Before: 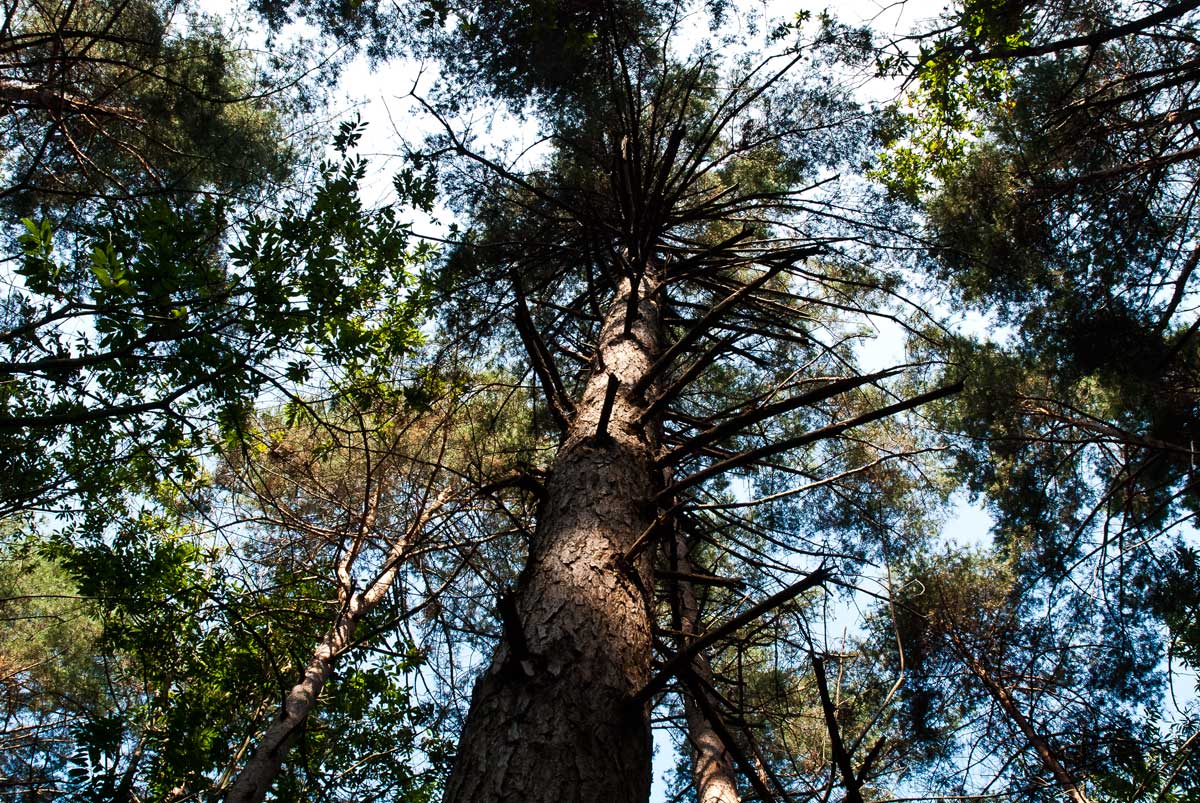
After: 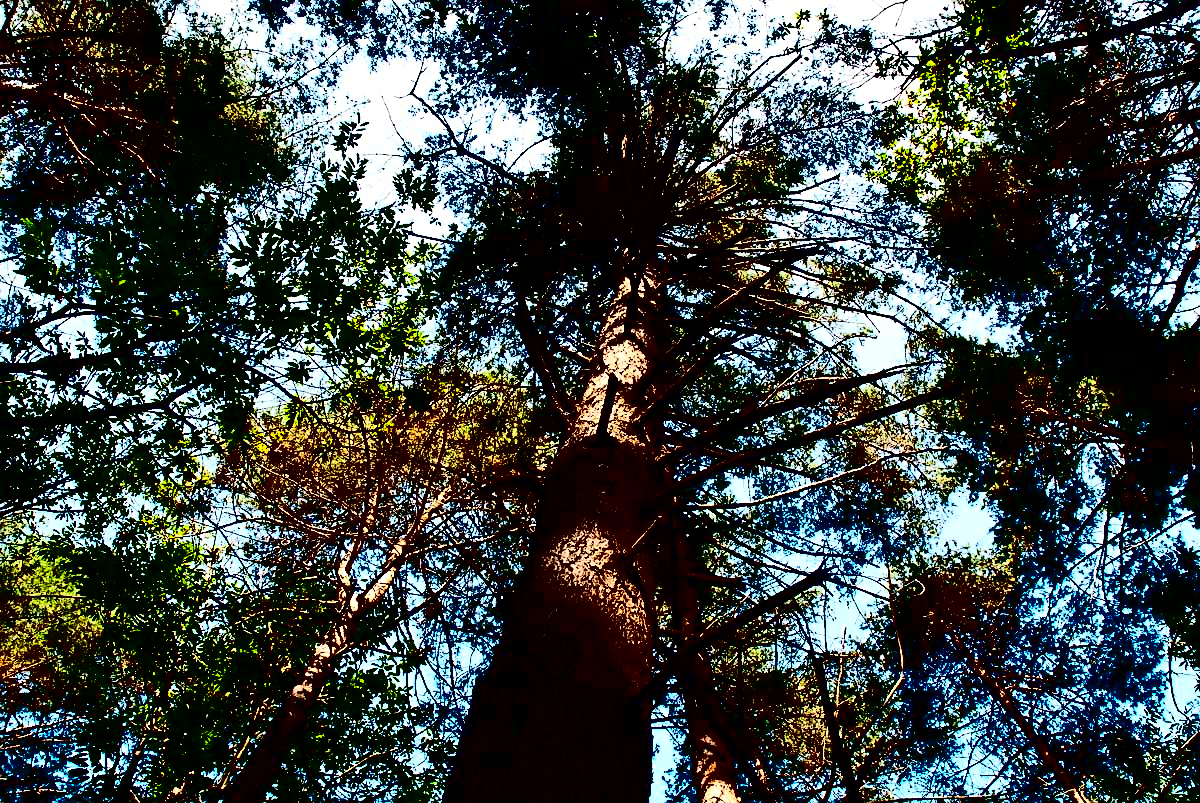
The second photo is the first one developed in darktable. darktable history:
sharpen: on, module defaults
contrast brightness saturation: contrast 0.782, brightness -0.989, saturation 0.986
